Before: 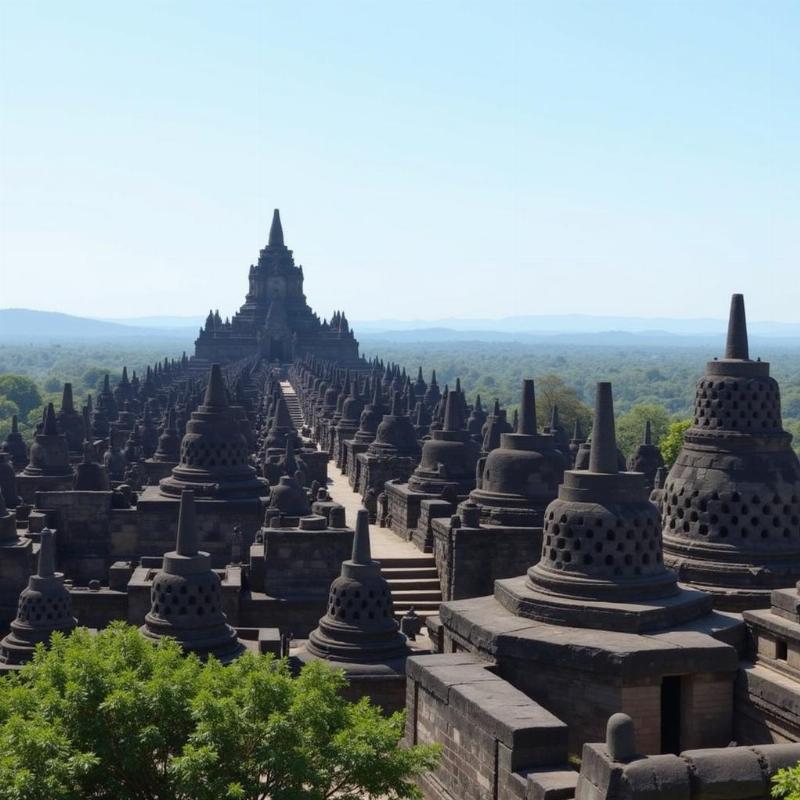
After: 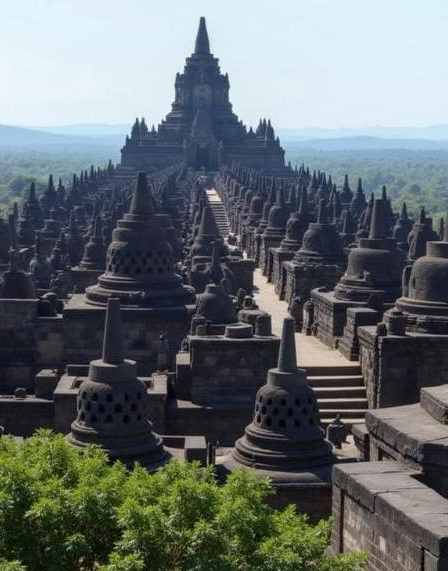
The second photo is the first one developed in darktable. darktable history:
crop: left 9.286%, top 24.043%, right 34.638%, bottom 4.563%
local contrast: on, module defaults
